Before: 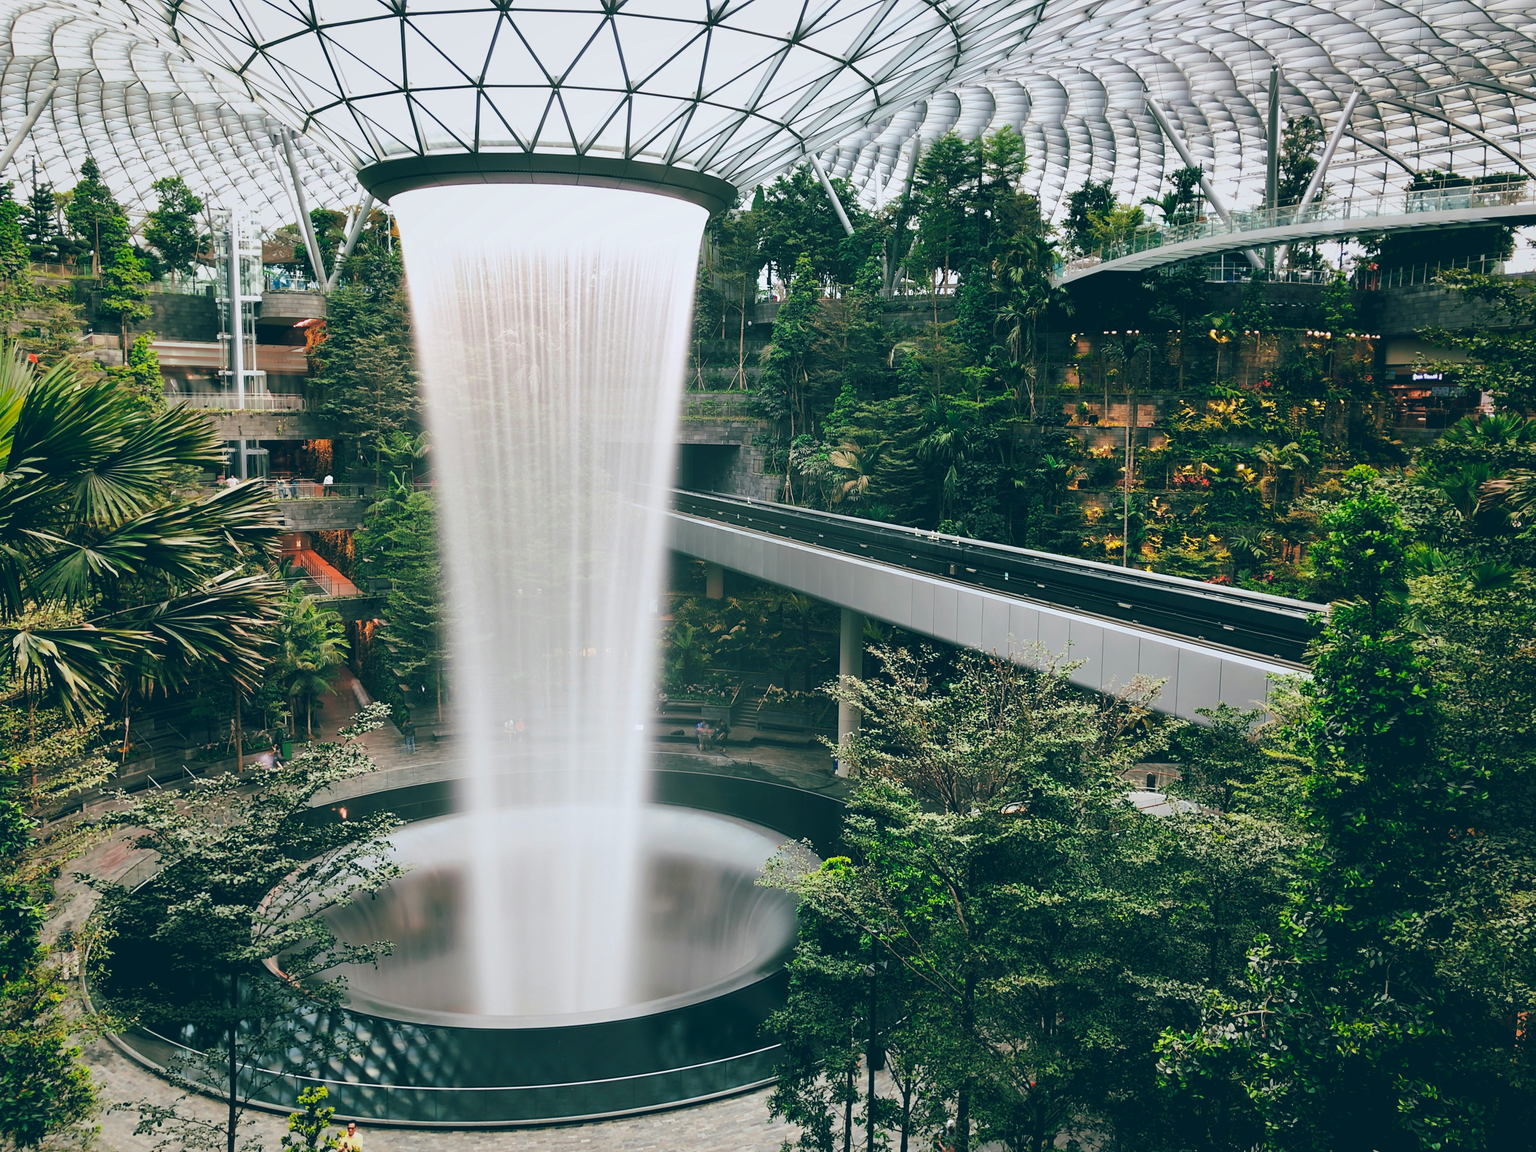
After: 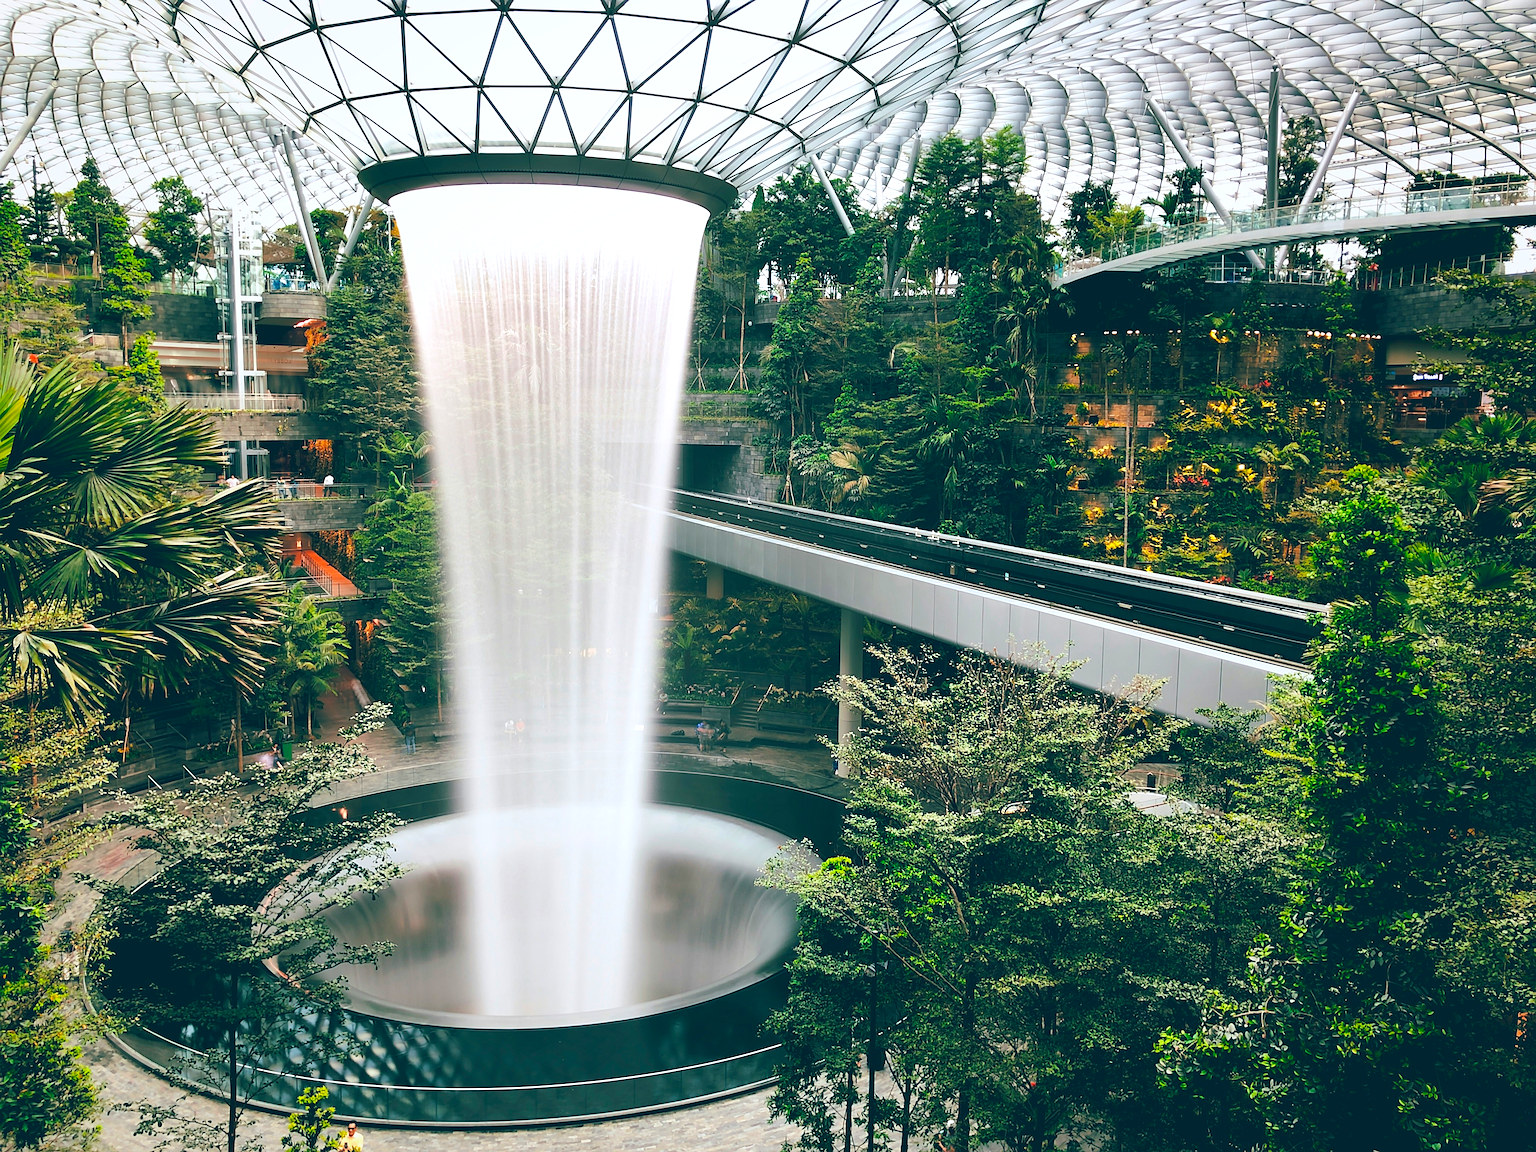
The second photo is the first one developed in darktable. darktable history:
sharpen: on, module defaults
color balance rgb: perceptual saturation grading › global saturation 20%, global vibrance 10%
exposure: exposure 0.367 EV, compensate highlight preservation false
